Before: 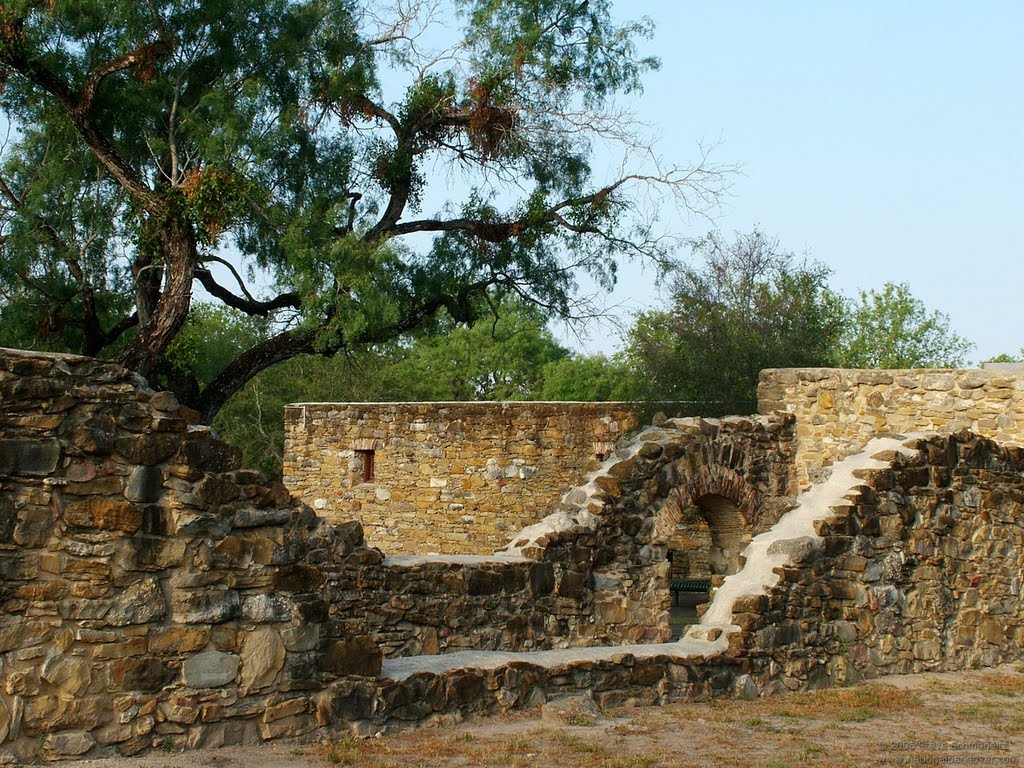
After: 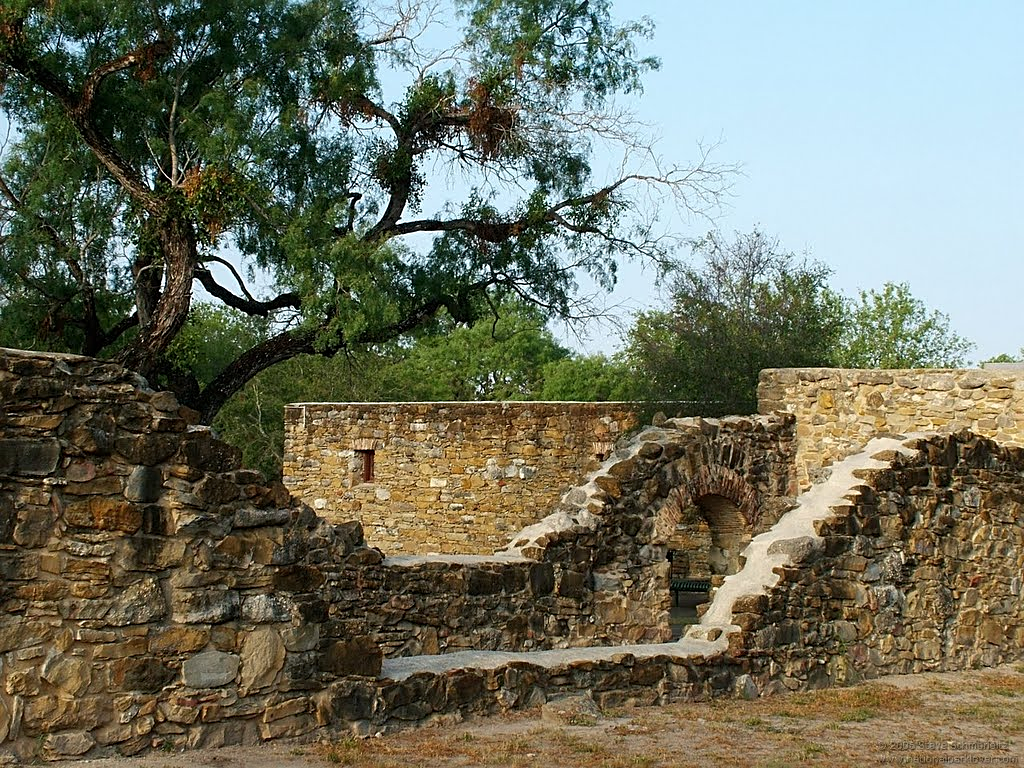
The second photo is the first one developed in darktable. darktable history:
sharpen: radius 2.119, amount 0.383, threshold 0.16
